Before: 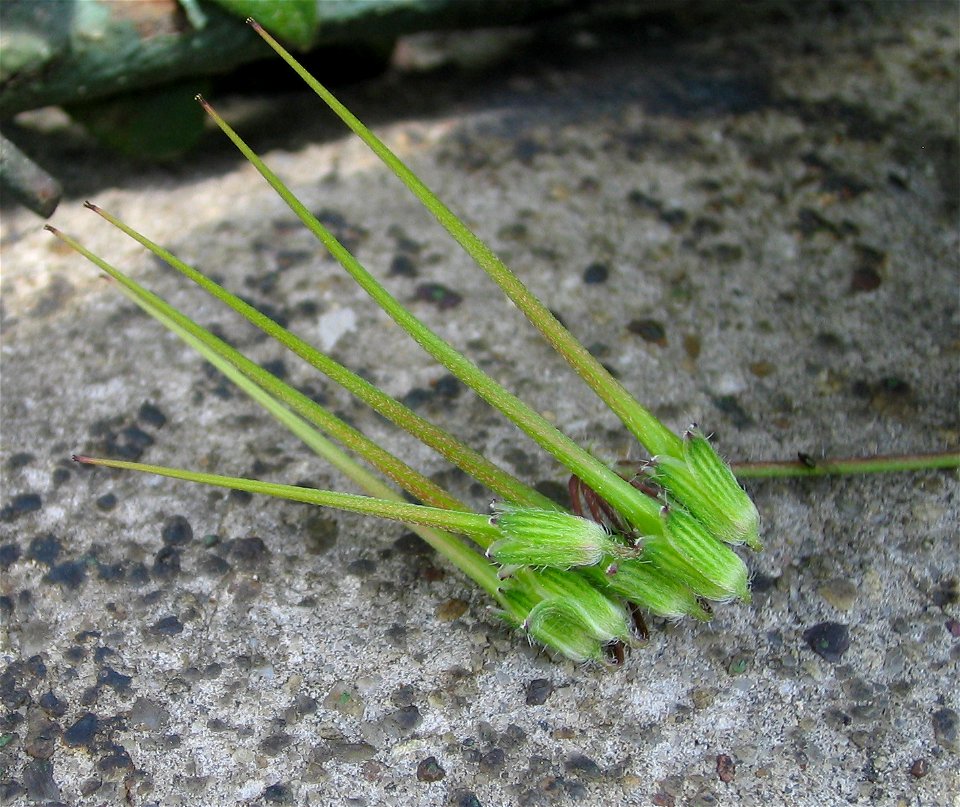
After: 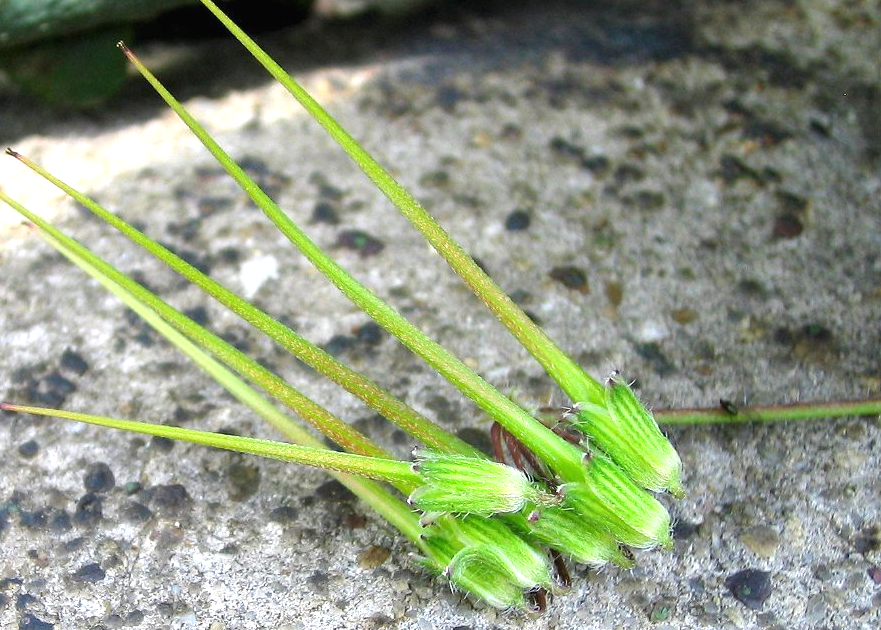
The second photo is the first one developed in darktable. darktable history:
exposure: black level correction -0.001, exposure 0.908 EV, compensate highlight preservation false
crop: left 8.19%, top 6.62%, bottom 15.24%
